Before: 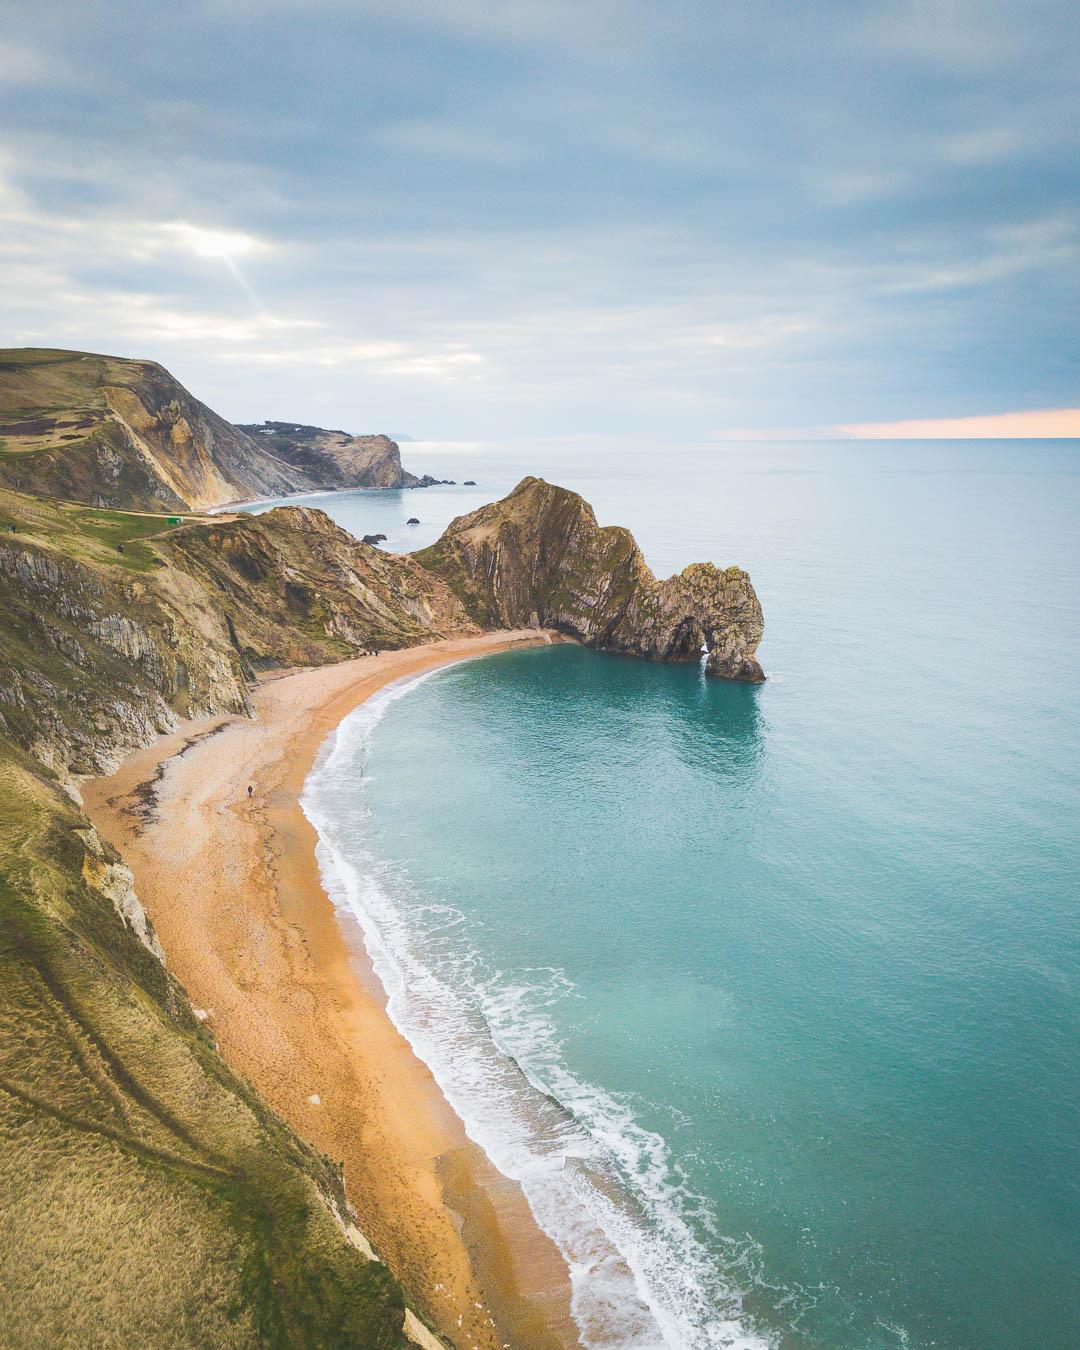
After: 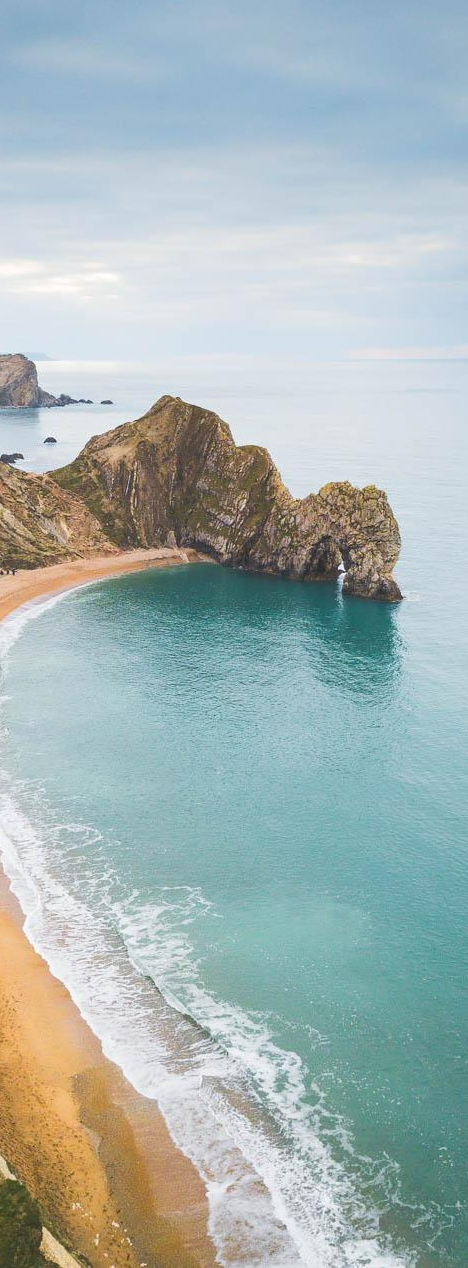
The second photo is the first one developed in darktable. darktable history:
crop: left 33.65%, top 6.026%, right 22.964%
